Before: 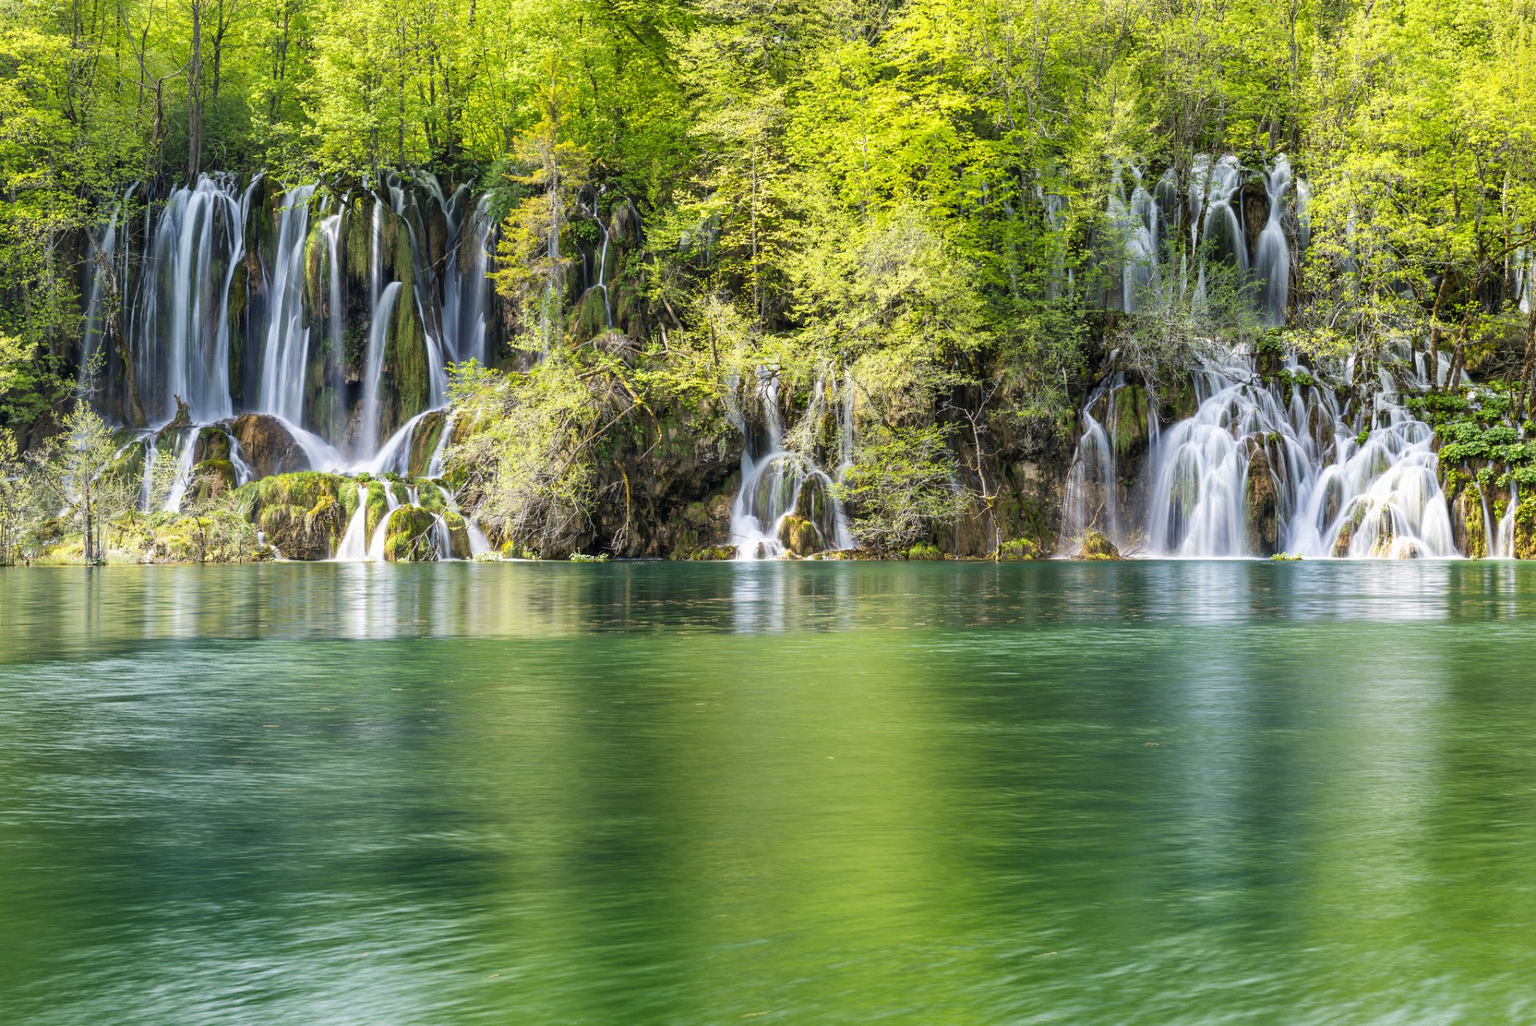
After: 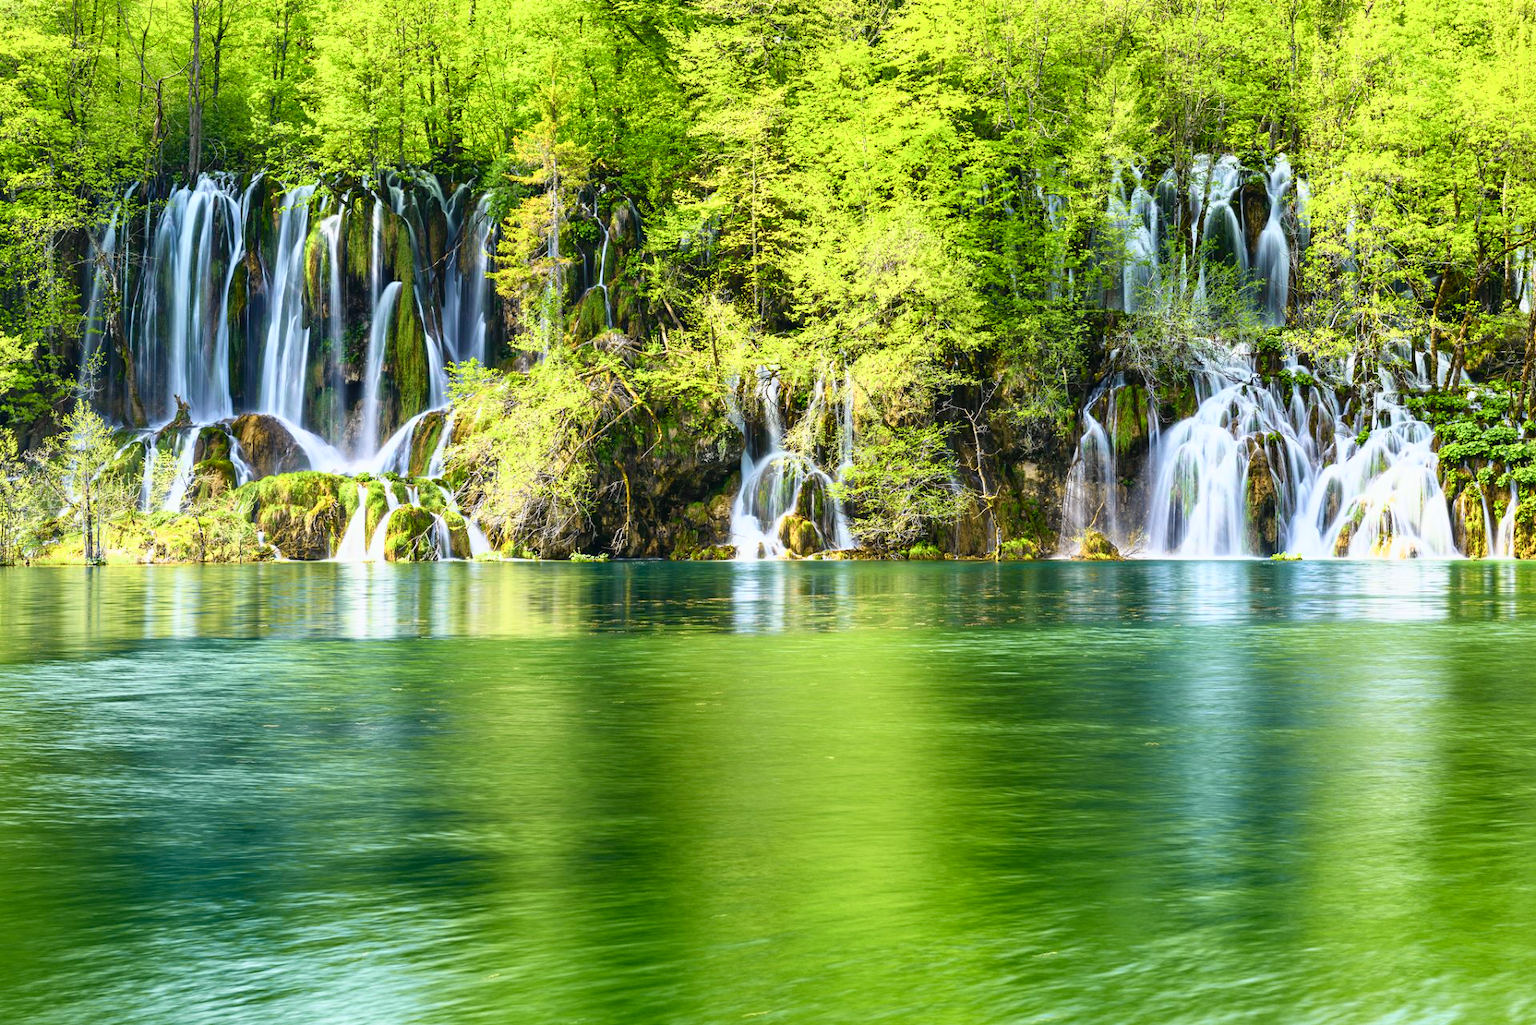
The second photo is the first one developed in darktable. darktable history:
tone curve: curves: ch0 [(0, 0.018) (0.162, 0.128) (0.434, 0.478) (0.667, 0.785) (0.819, 0.943) (1, 0.991)]; ch1 [(0, 0) (0.402, 0.36) (0.476, 0.449) (0.506, 0.505) (0.523, 0.518) (0.579, 0.626) (0.641, 0.668) (0.693, 0.745) (0.861, 0.934) (1, 1)]; ch2 [(0, 0) (0.424, 0.388) (0.483, 0.472) (0.503, 0.505) (0.521, 0.519) (0.547, 0.581) (0.582, 0.648) (0.699, 0.759) (0.997, 0.858)], color space Lab, independent channels
shadows and highlights: shadows 25, highlights -25
